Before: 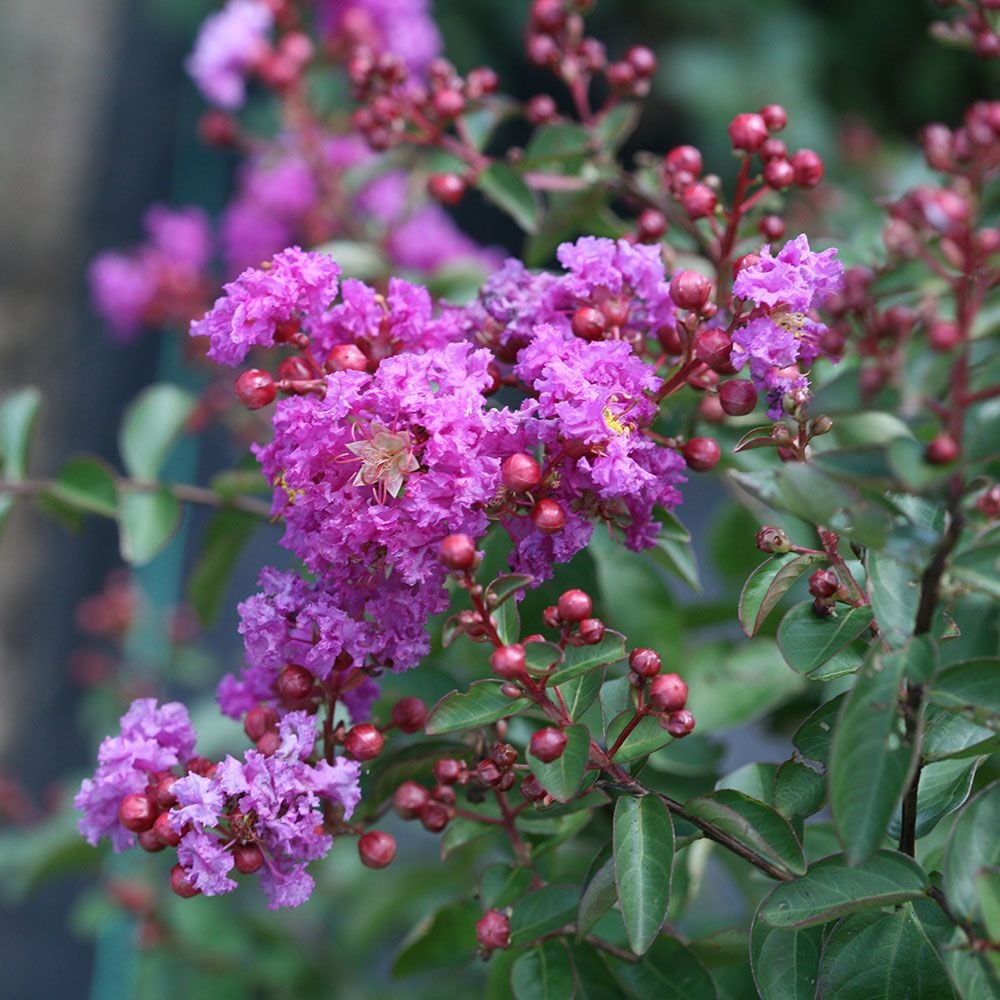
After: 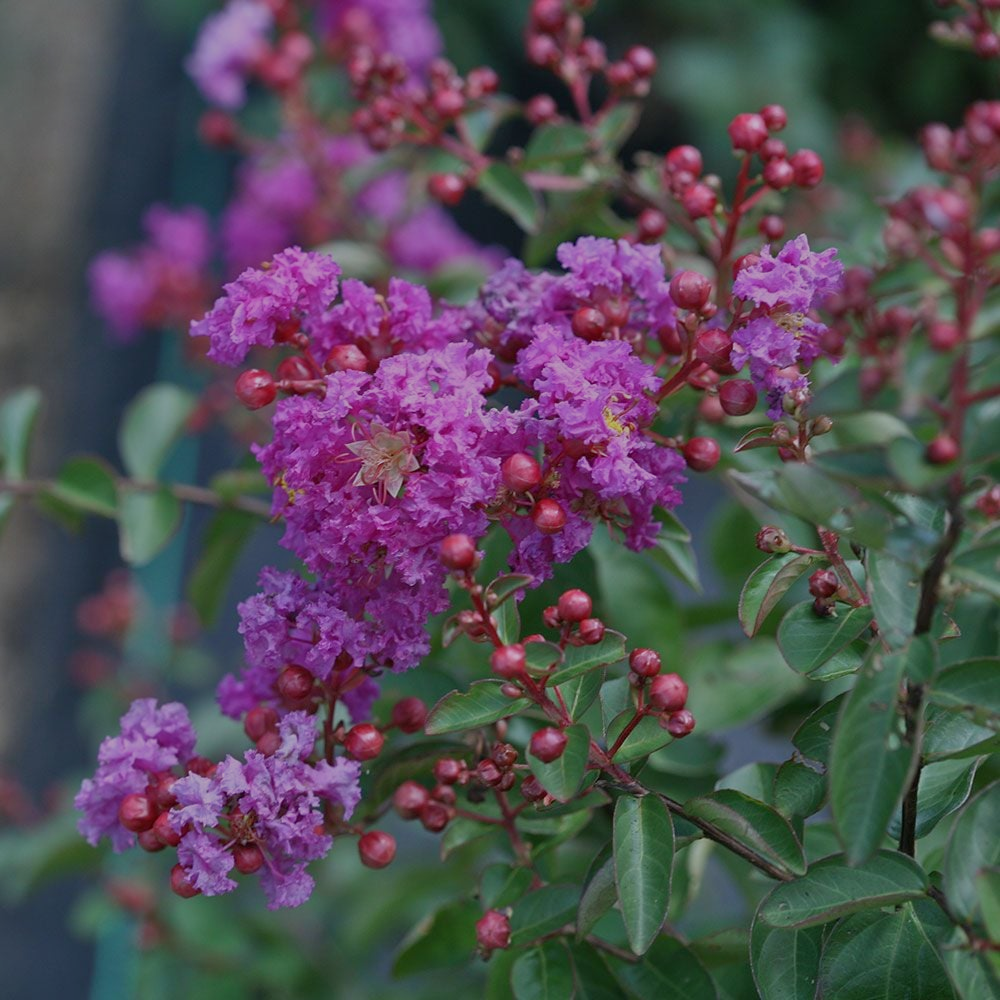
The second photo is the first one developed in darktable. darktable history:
tone equalizer: -8 EV -0.025 EV, -7 EV 0.023 EV, -6 EV -0.008 EV, -5 EV 0.004 EV, -4 EV -0.049 EV, -3 EV -0.238 EV, -2 EV -0.68 EV, -1 EV -1.01 EV, +0 EV -0.993 EV, mask exposure compensation -0.497 EV
